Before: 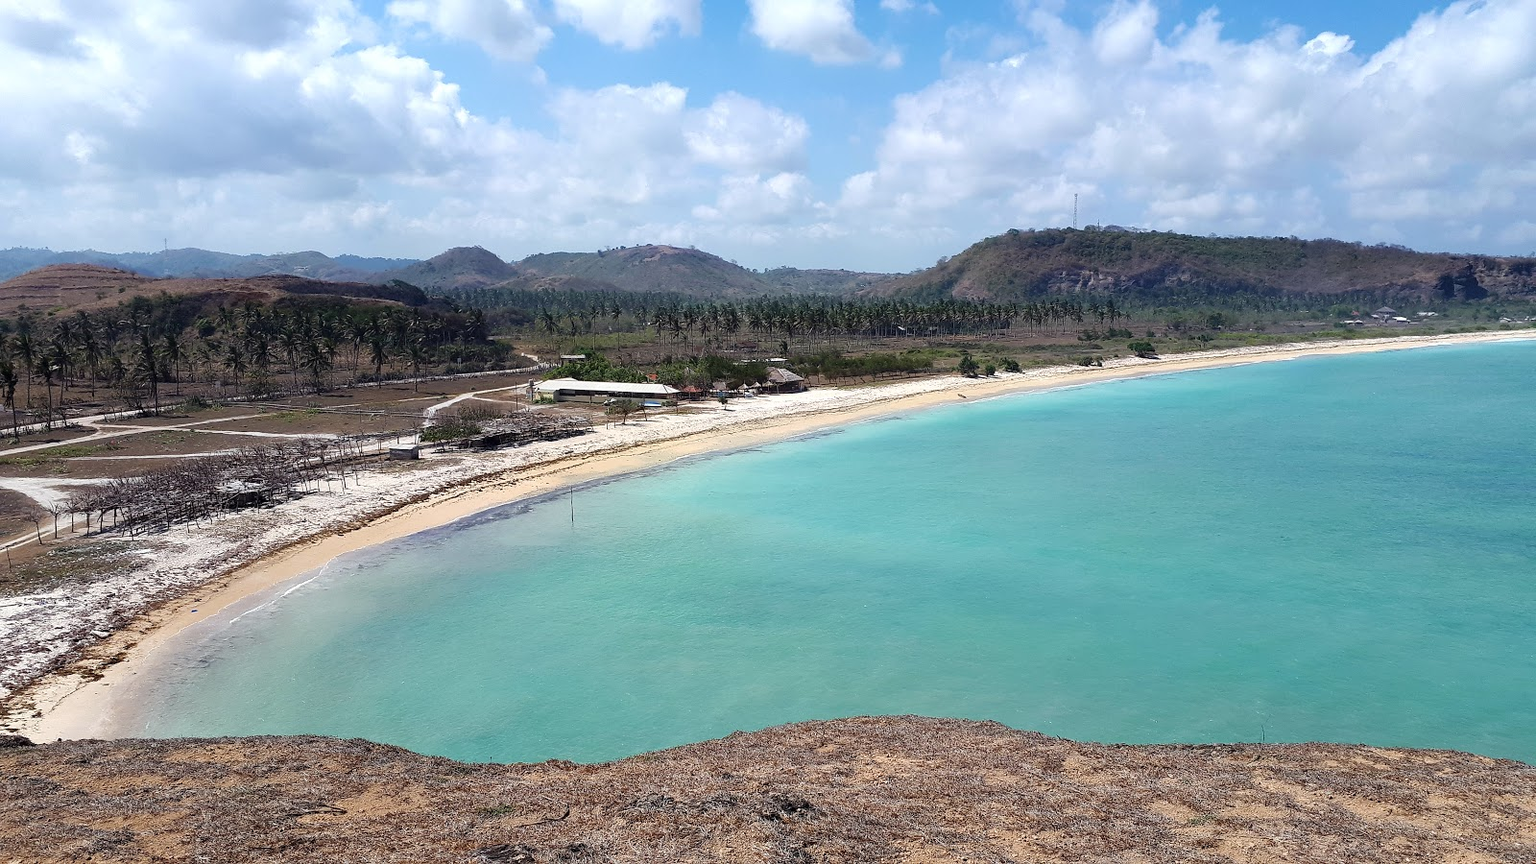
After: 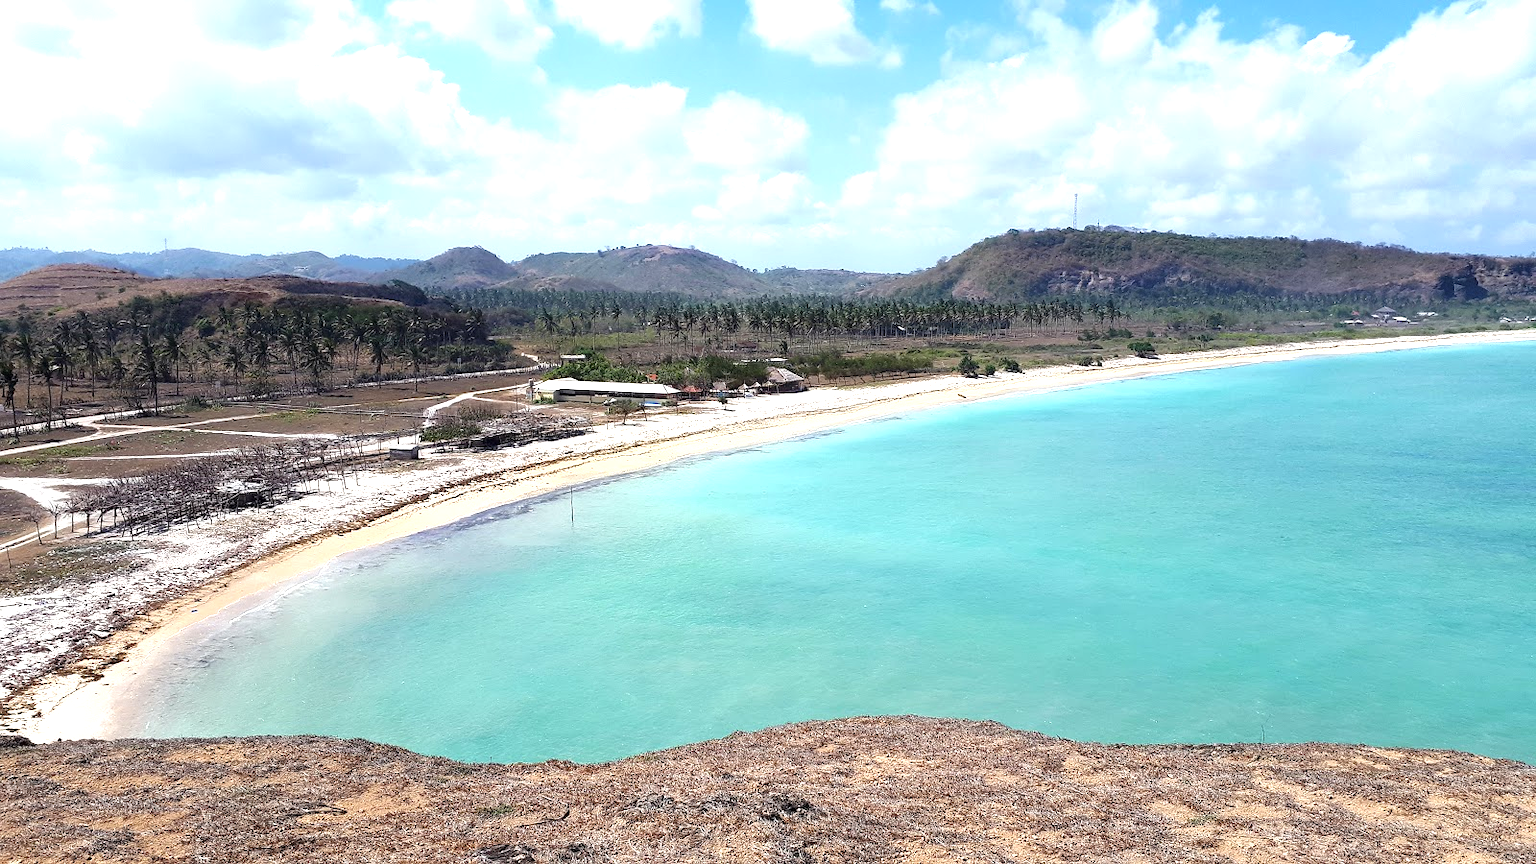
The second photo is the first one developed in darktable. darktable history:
white balance: emerald 1
exposure: exposure 0.74 EV, compensate highlight preservation false
